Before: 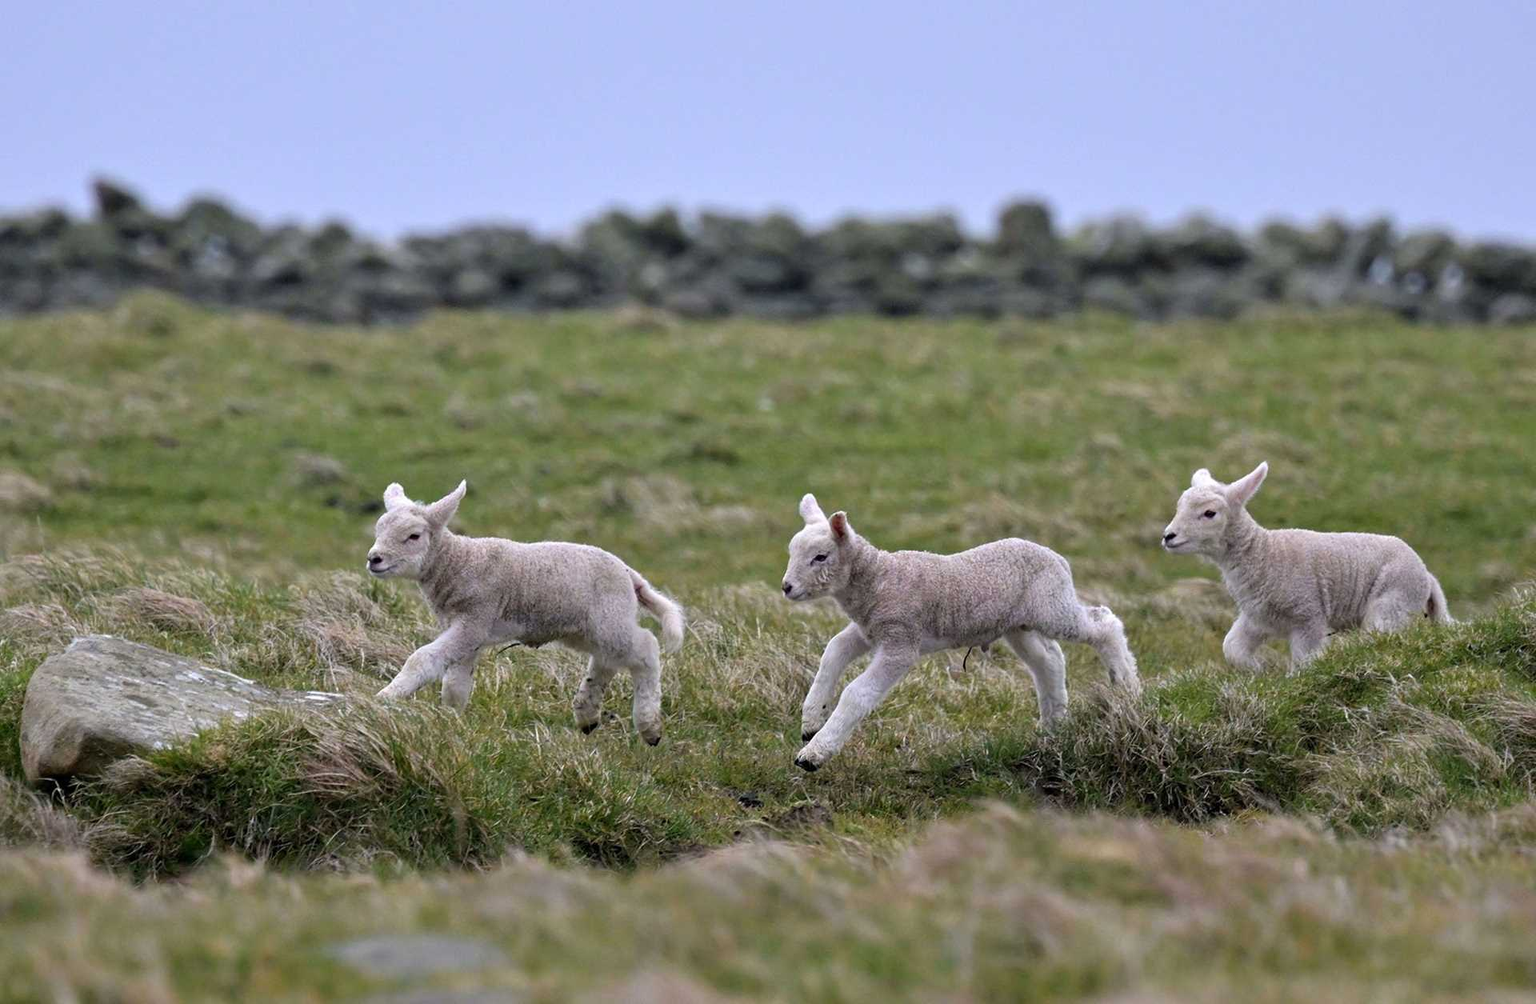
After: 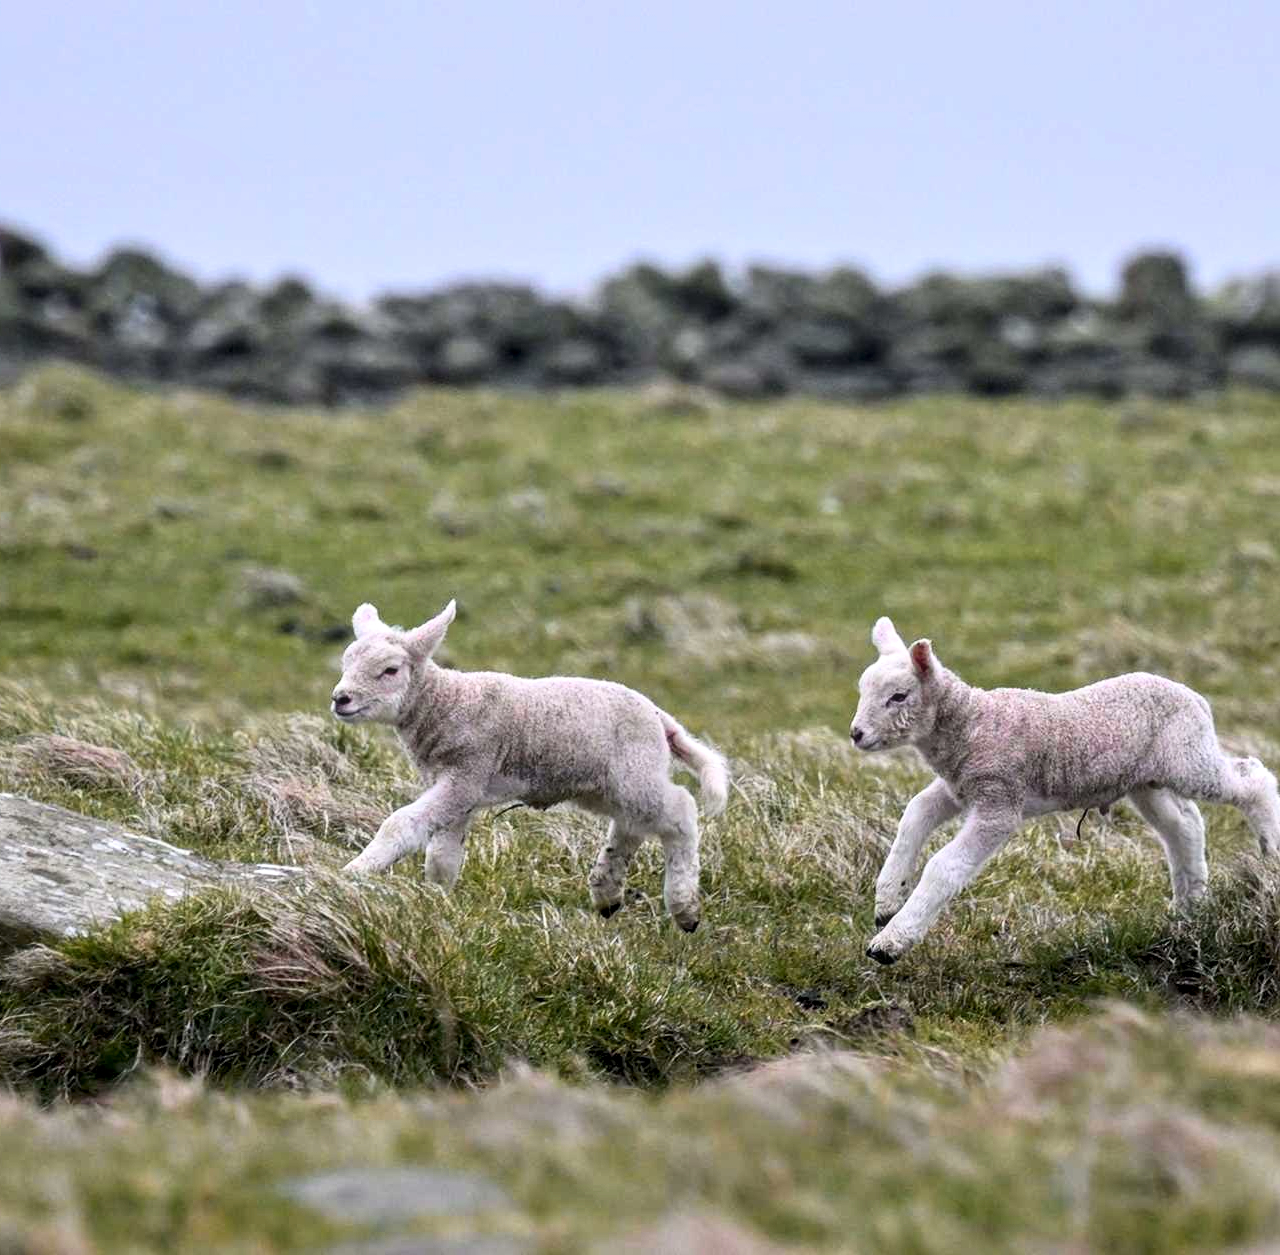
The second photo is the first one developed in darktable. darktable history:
crop and rotate: left 6.617%, right 26.717%
tone curve: curves: ch0 [(0, 0.003) (0.117, 0.101) (0.257, 0.246) (0.408, 0.432) (0.632, 0.716) (0.795, 0.884) (1, 1)]; ch1 [(0, 0) (0.227, 0.197) (0.405, 0.421) (0.501, 0.501) (0.522, 0.526) (0.546, 0.564) (0.589, 0.602) (0.696, 0.761) (0.976, 0.992)]; ch2 [(0, 0) (0.208, 0.176) (0.377, 0.38) (0.5, 0.5) (0.537, 0.534) (0.571, 0.577) (0.627, 0.64) (0.698, 0.76) (1, 1)], color space Lab, independent channels, preserve colors none
bloom: size 15%, threshold 97%, strength 7%
local contrast: on, module defaults
